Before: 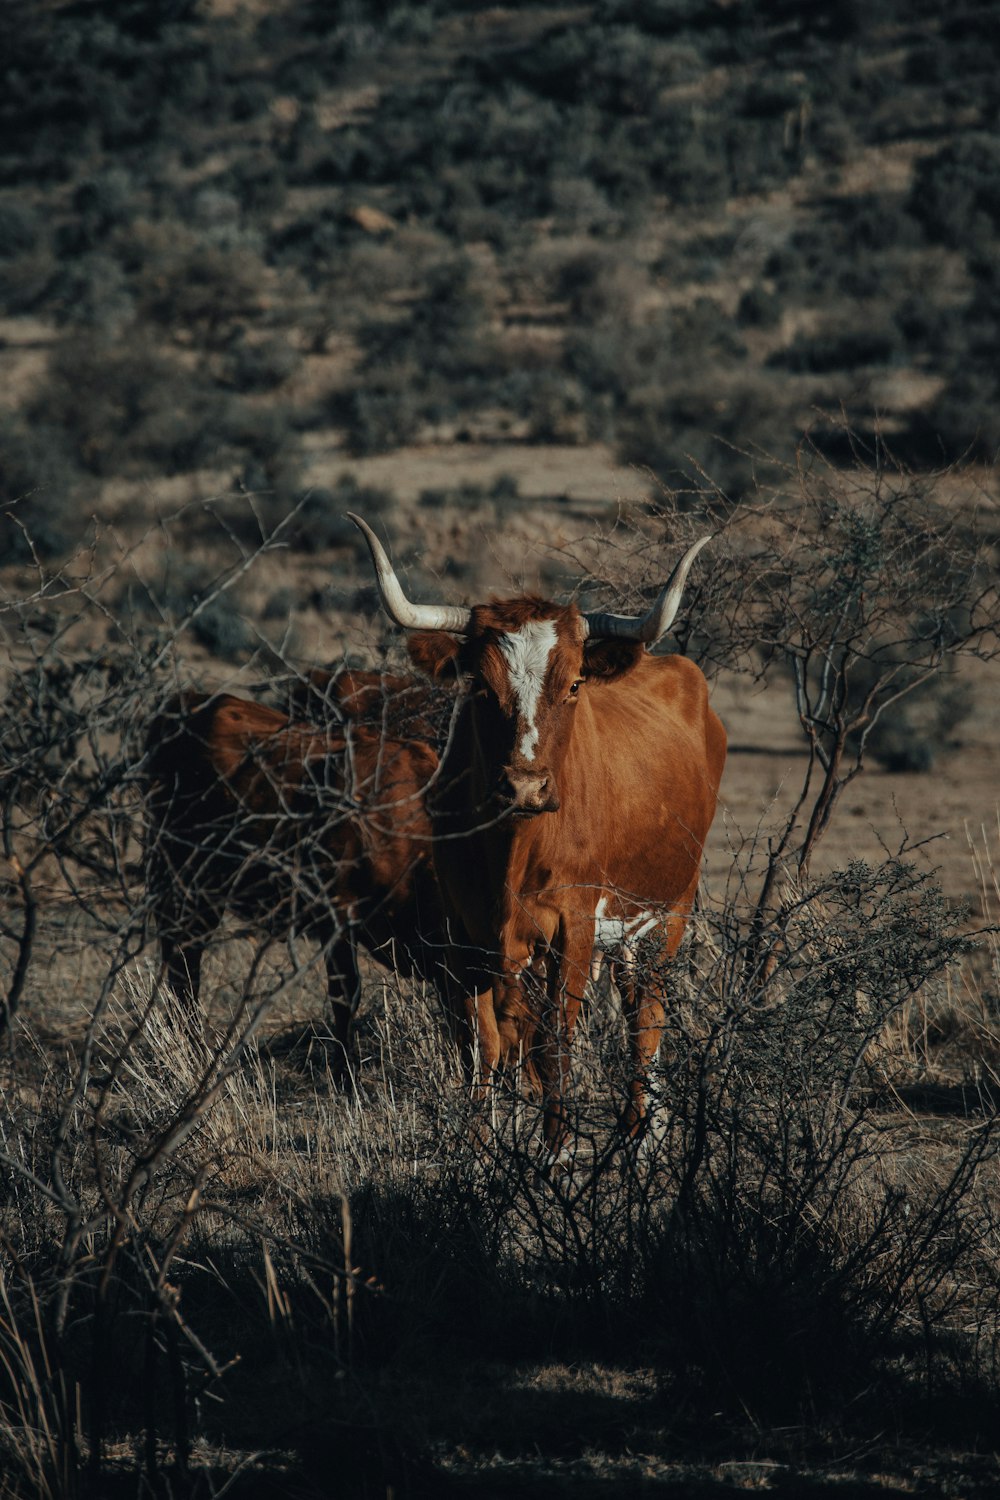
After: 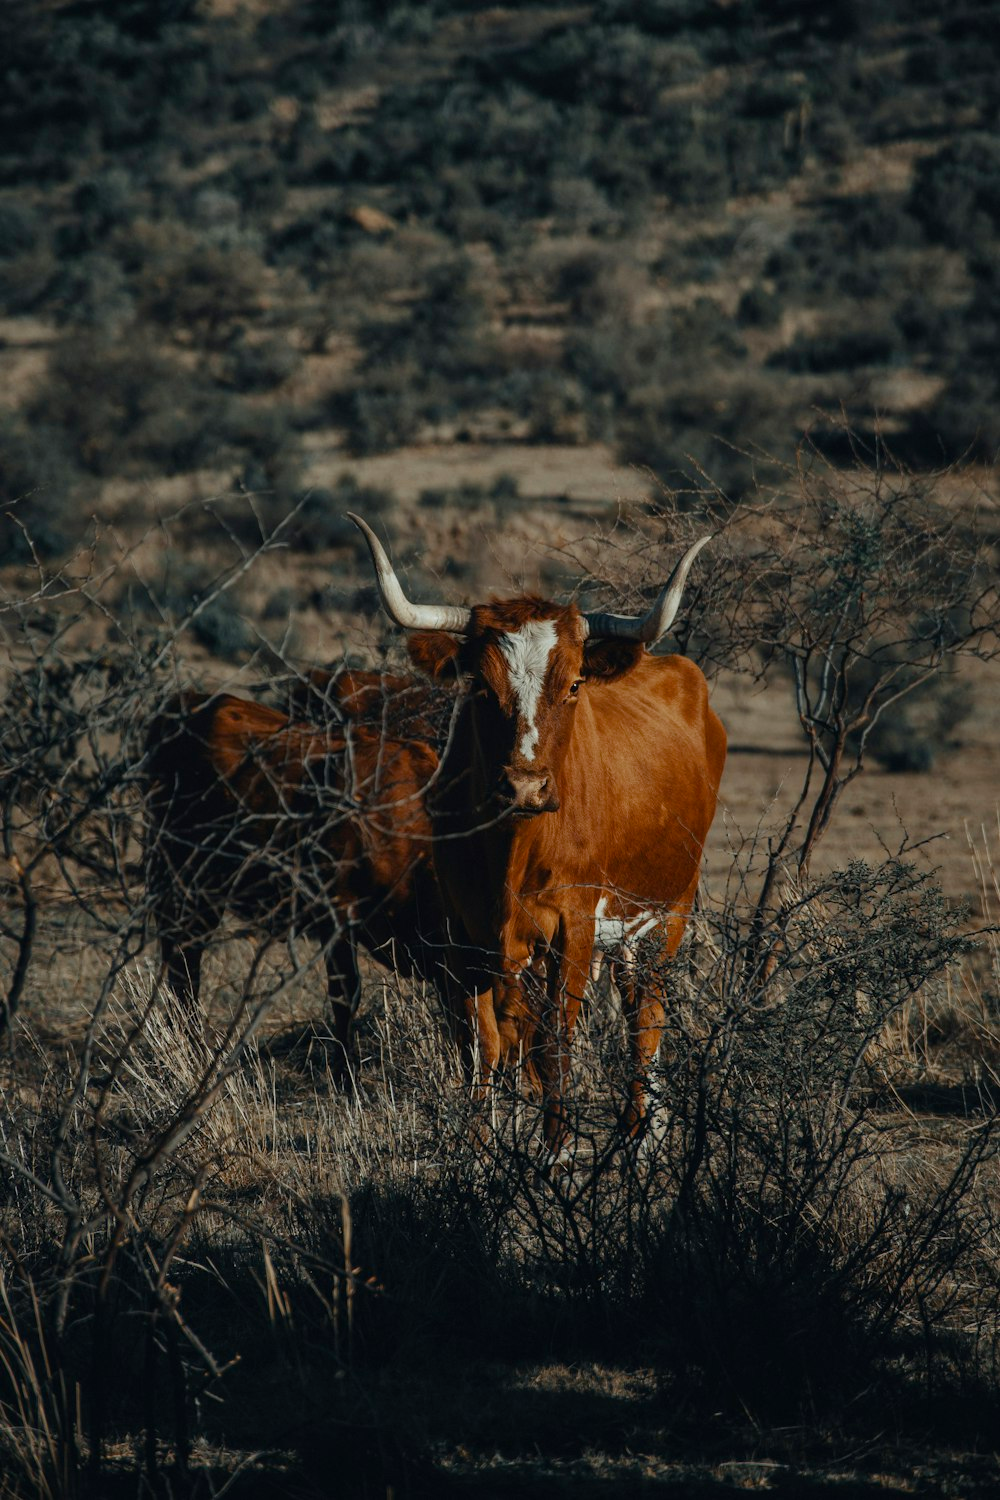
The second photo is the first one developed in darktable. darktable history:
color balance rgb: shadows lift › luminance -10.351%, perceptual saturation grading › global saturation 13.606%, perceptual saturation grading › highlights -25.389%, perceptual saturation grading › shadows 29.947%
